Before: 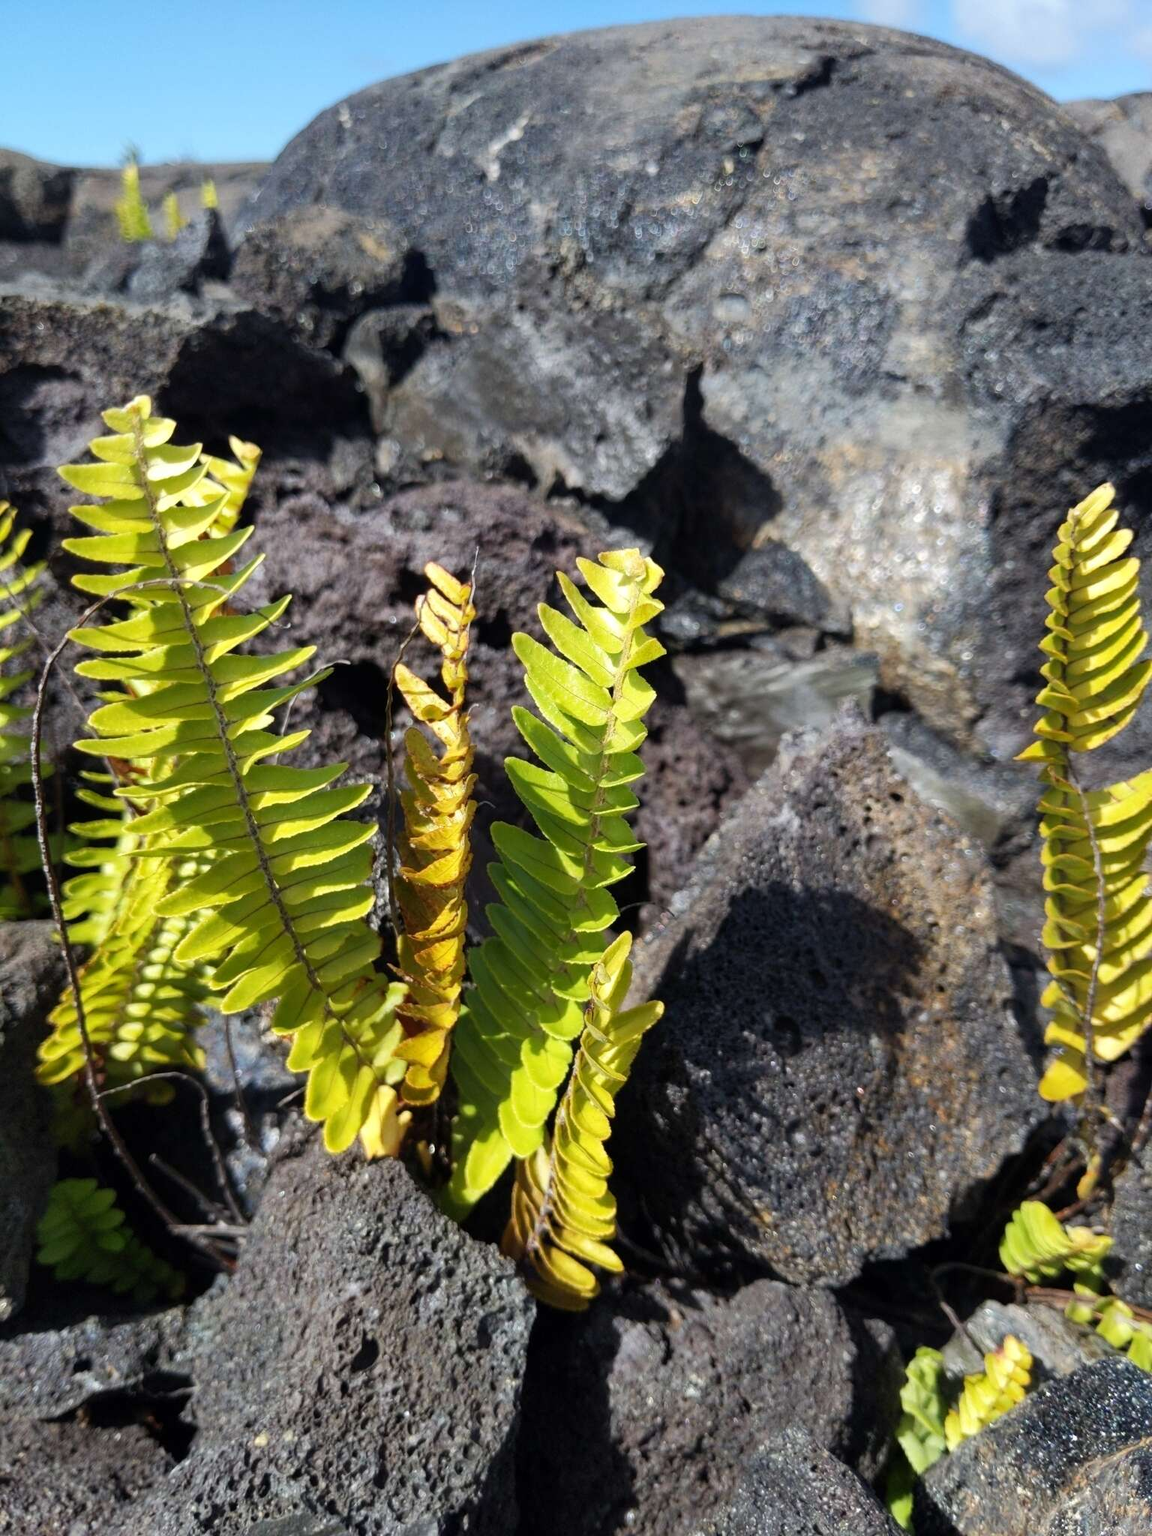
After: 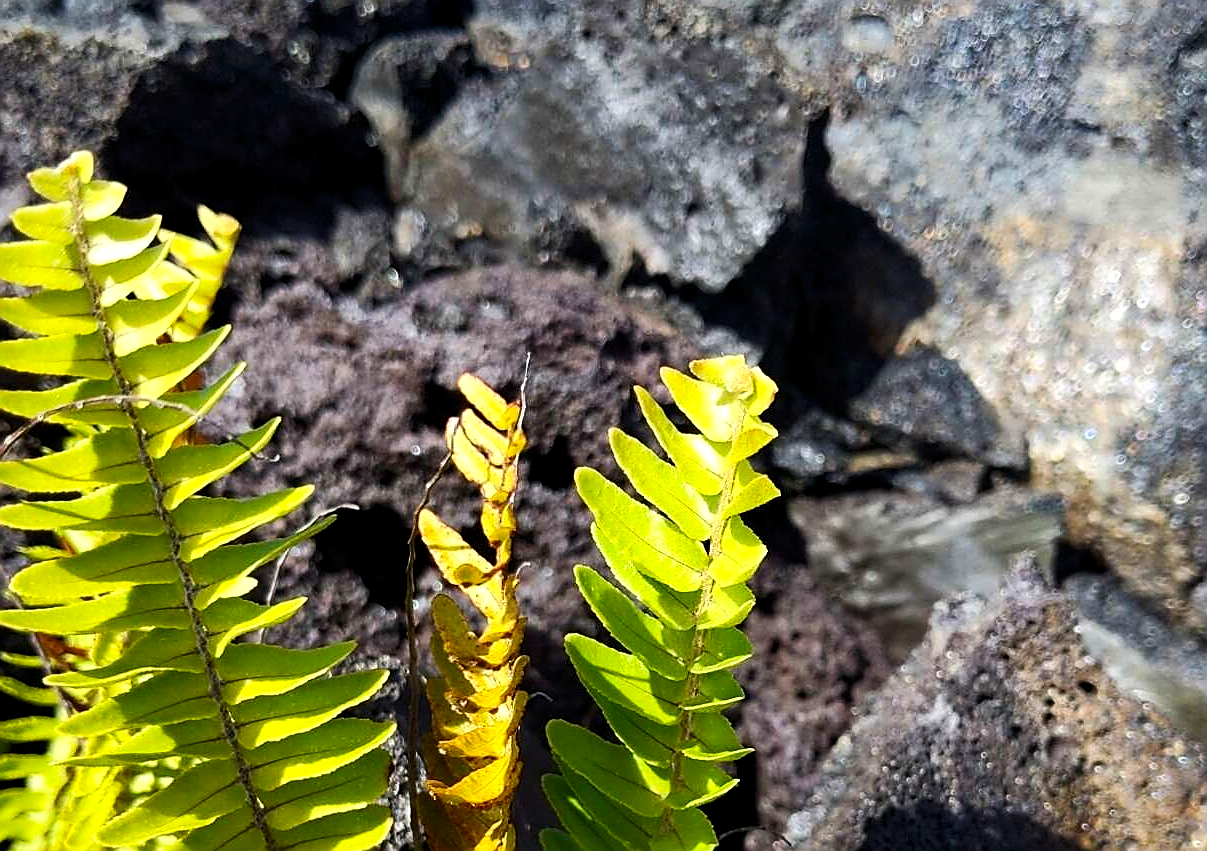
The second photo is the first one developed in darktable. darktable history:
crop: left 7.036%, top 18.398%, right 14.379%, bottom 40.043%
sharpen: radius 1.4, amount 1.25, threshold 0.7
levels: levels [0.016, 0.492, 0.969]
contrast brightness saturation: contrast 0.18, saturation 0.3
